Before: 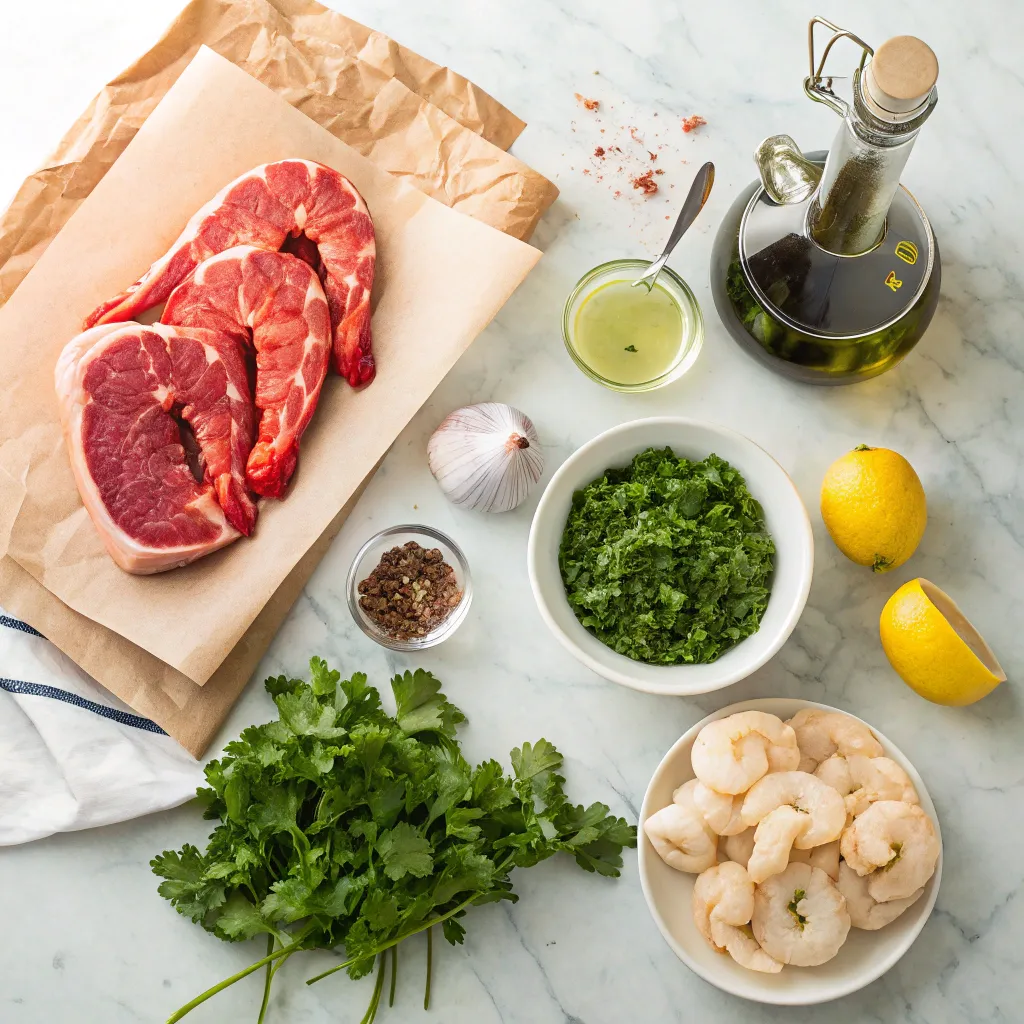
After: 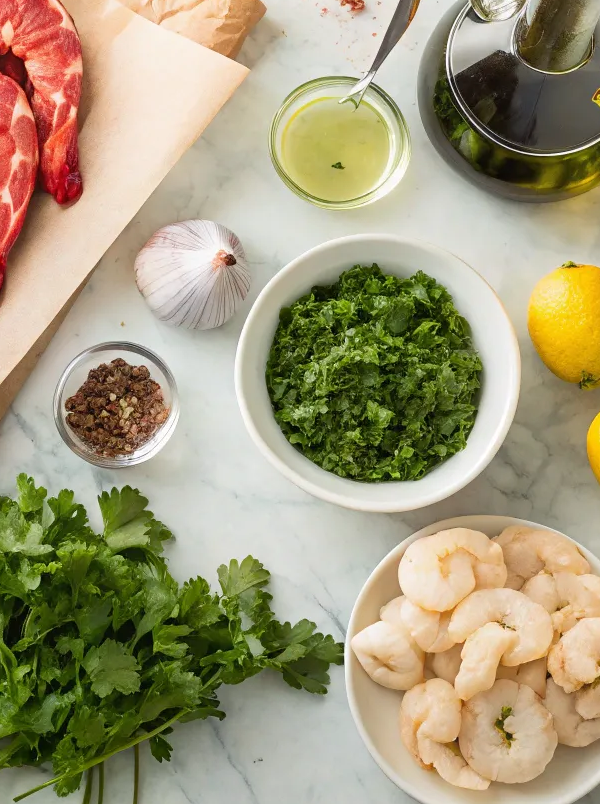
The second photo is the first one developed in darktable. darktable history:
crop and rotate: left 28.682%, top 17.926%, right 12.651%, bottom 3.461%
